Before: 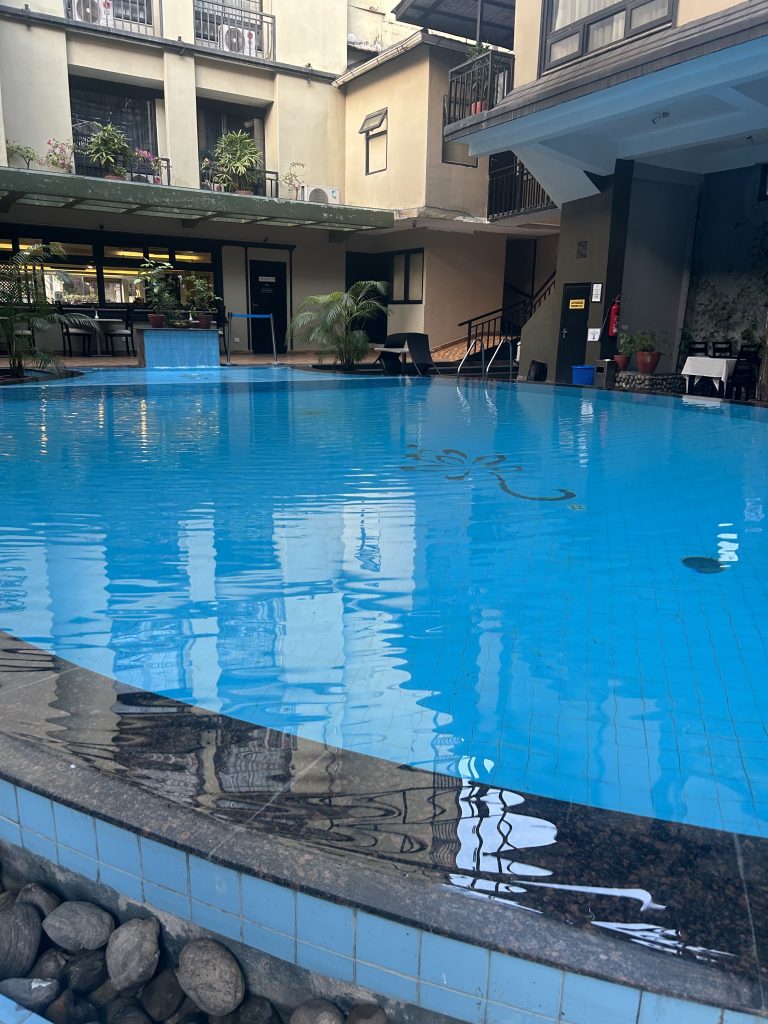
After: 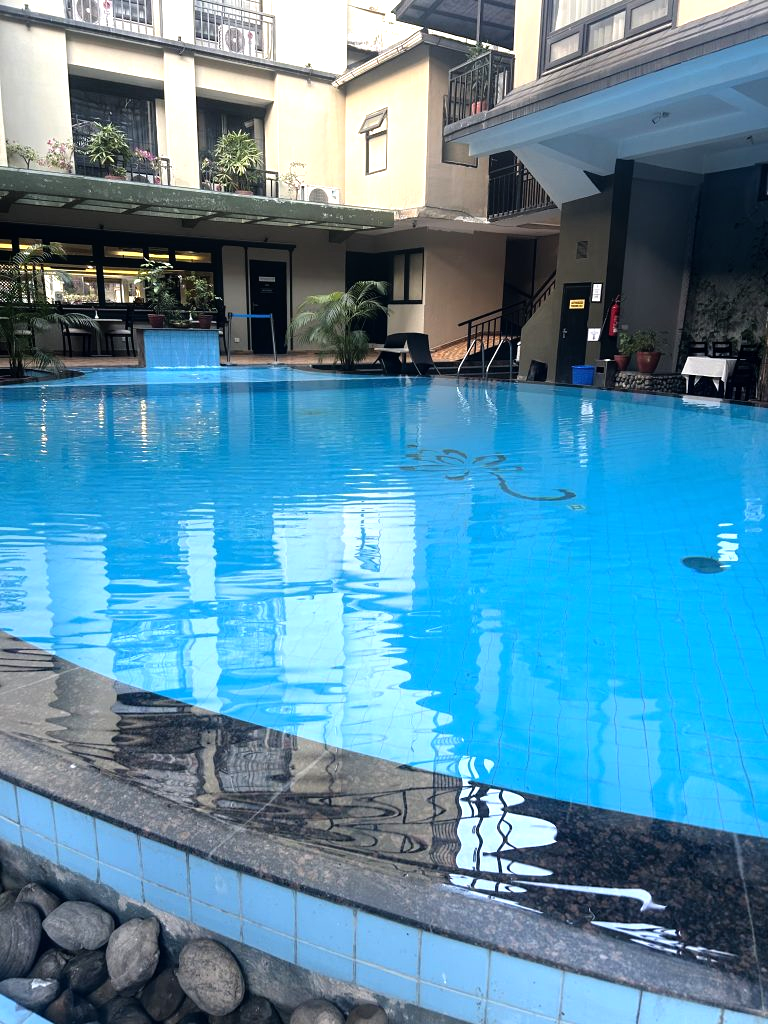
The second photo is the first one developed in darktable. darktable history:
tone equalizer: -8 EV -0.774 EV, -7 EV -0.67 EV, -6 EV -0.62 EV, -5 EV -0.381 EV, -3 EV 0.402 EV, -2 EV 0.6 EV, -1 EV 0.676 EV, +0 EV 0.729 EV
